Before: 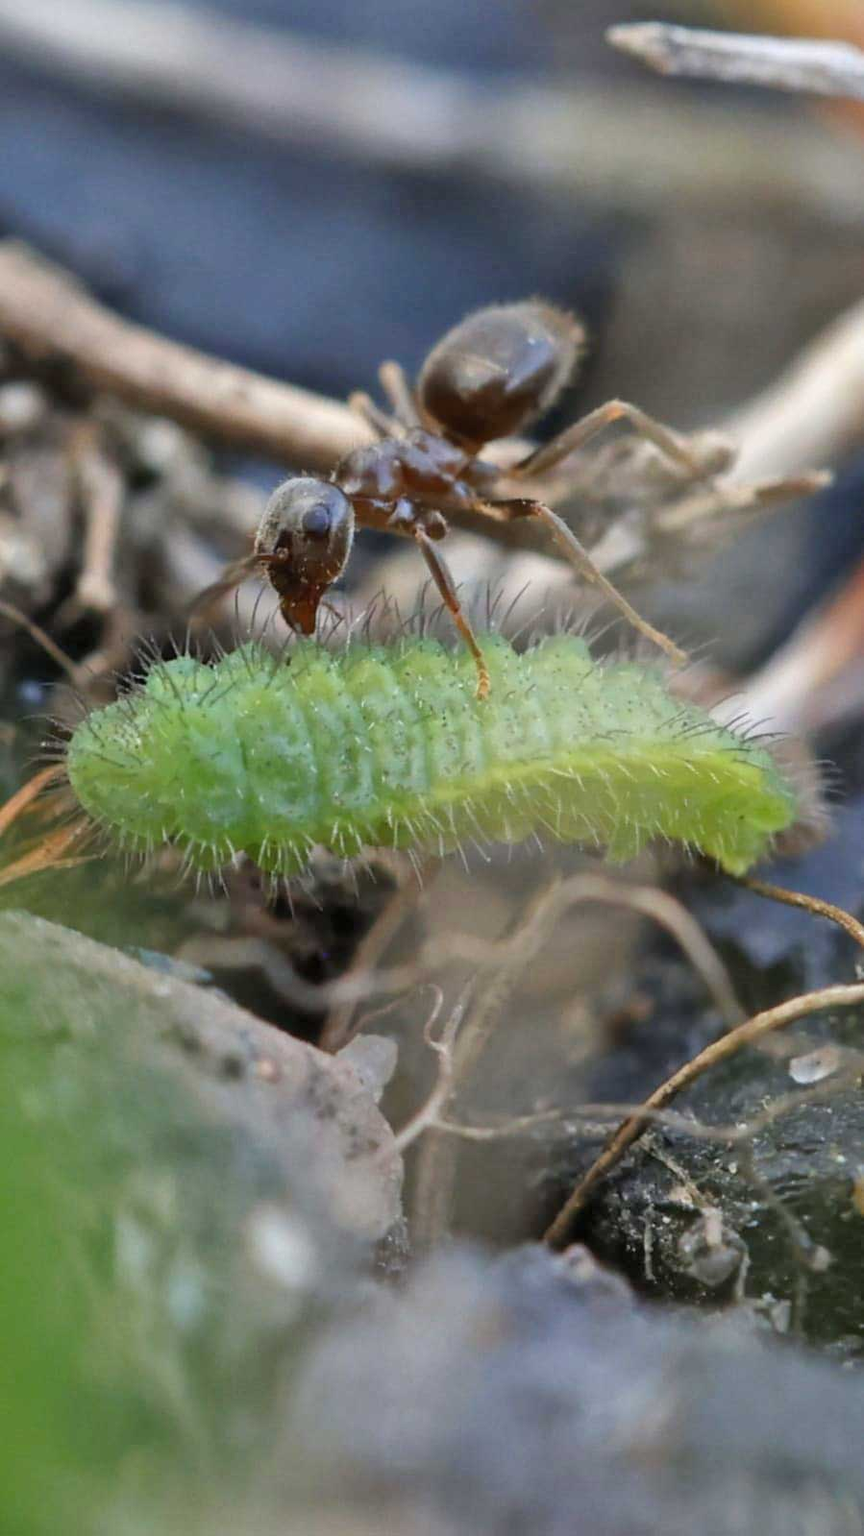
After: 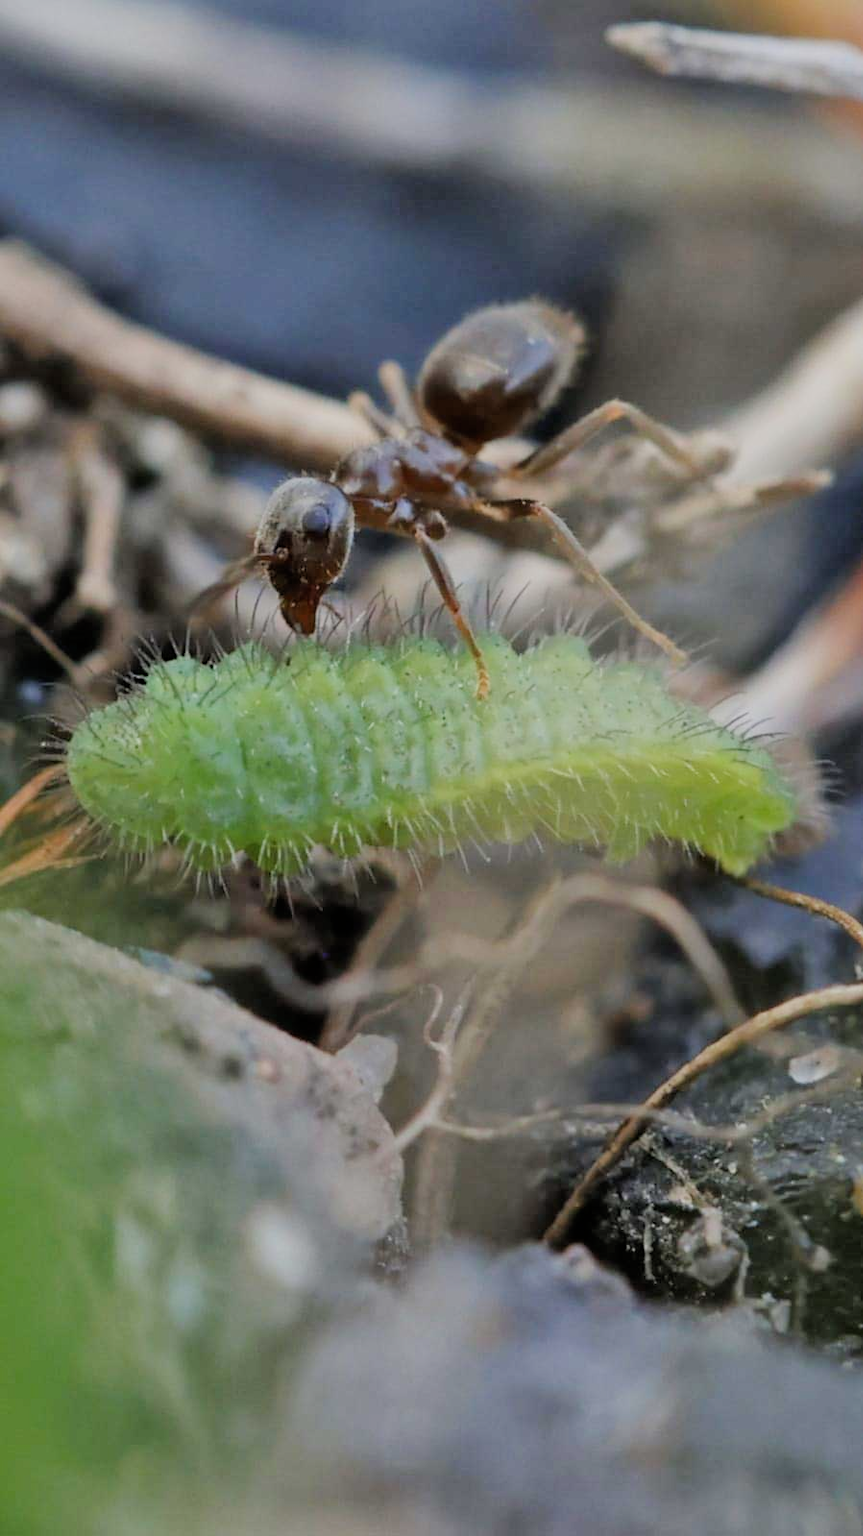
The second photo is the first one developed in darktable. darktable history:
filmic rgb: black relative exposure -7.65 EV, white relative exposure 4.56 EV, hardness 3.61
sharpen: radius 5.325, amount 0.312, threshold 26.433
